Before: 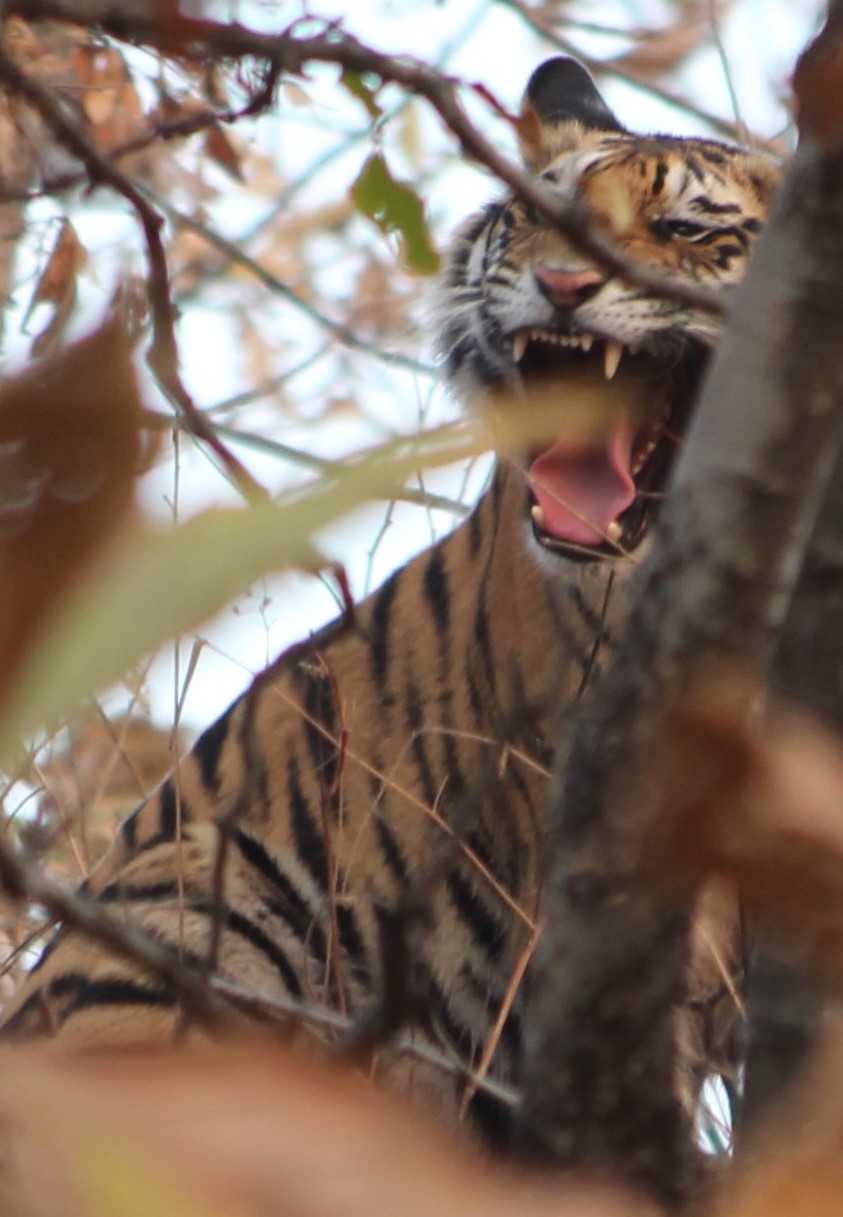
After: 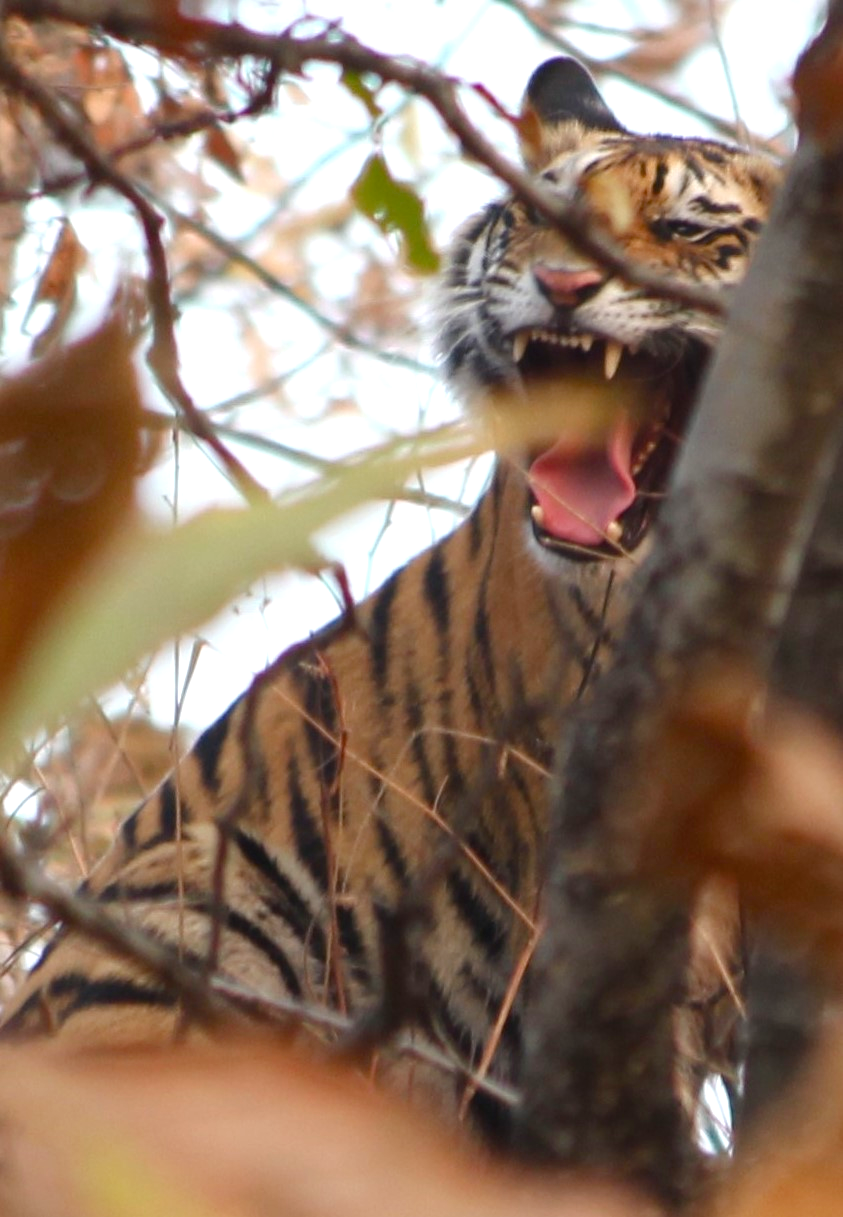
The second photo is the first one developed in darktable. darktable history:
color balance rgb: perceptual saturation grading › global saturation 20%, perceptual saturation grading › highlights -25.684%, perceptual saturation grading › shadows 24.799%
tone equalizer: -8 EV -0.429 EV, -7 EV -0.392 EV, -6 EV -0.325 EV, -5 EV -0.209 EV, -3 EV 0.21 EV, -2 EV 0.328 EV, -1 EV 0.376 EV, +0 EV 0.436 EV, smoothing diameter 24.78%, edges refinement/feathering 10.65, preserve details guided filter
